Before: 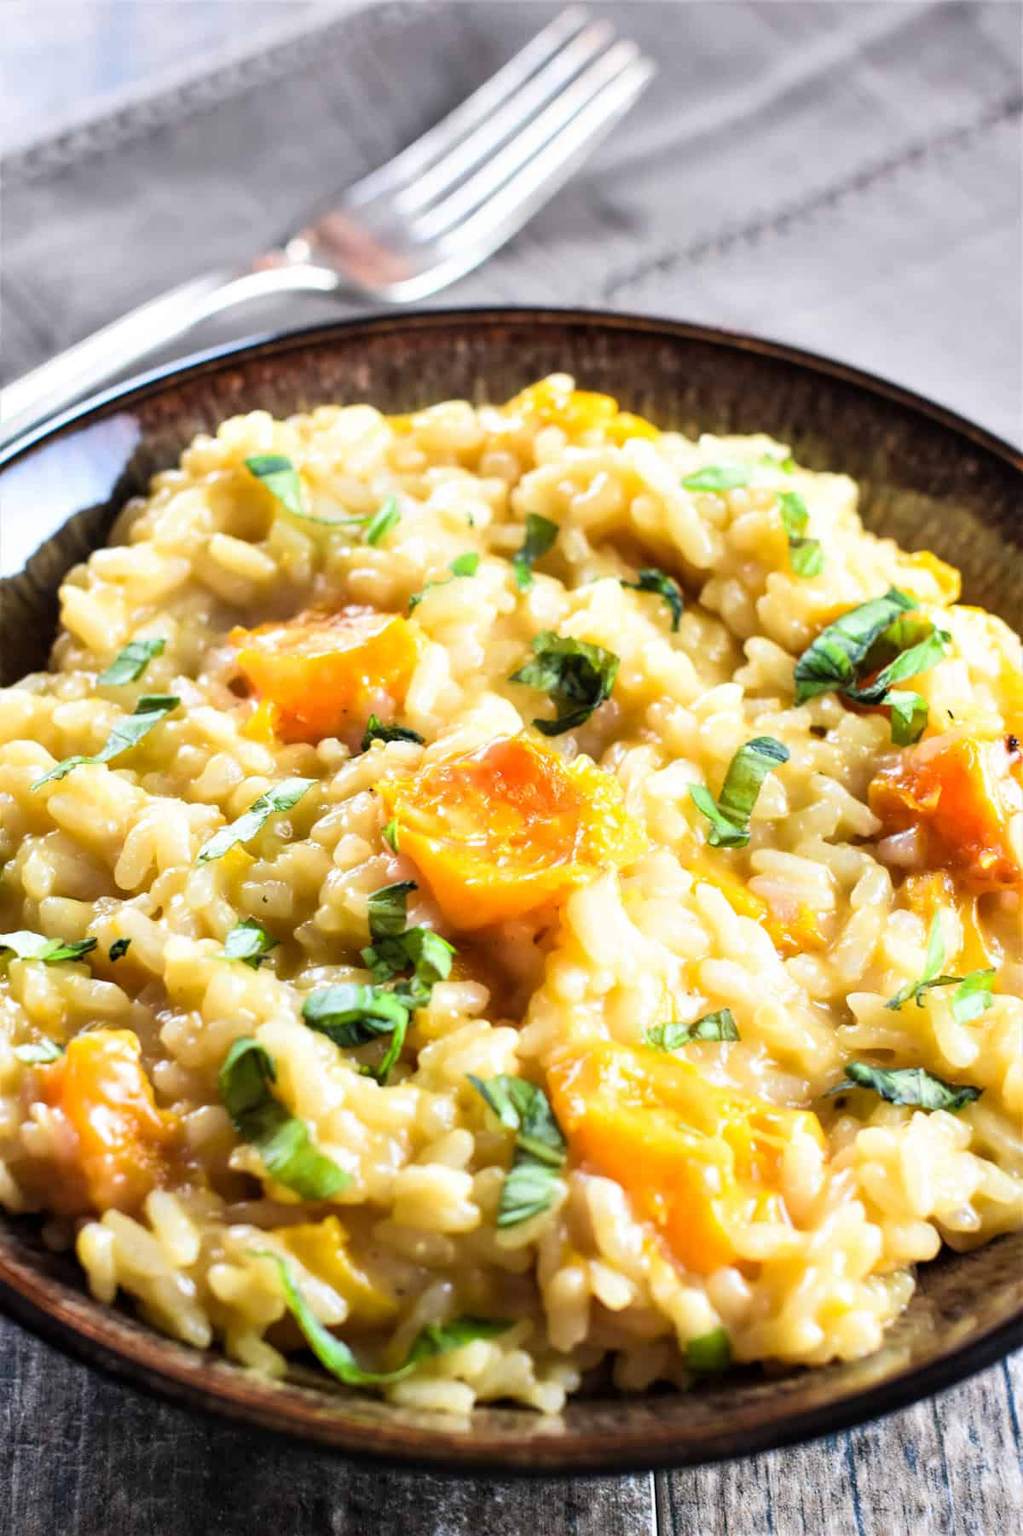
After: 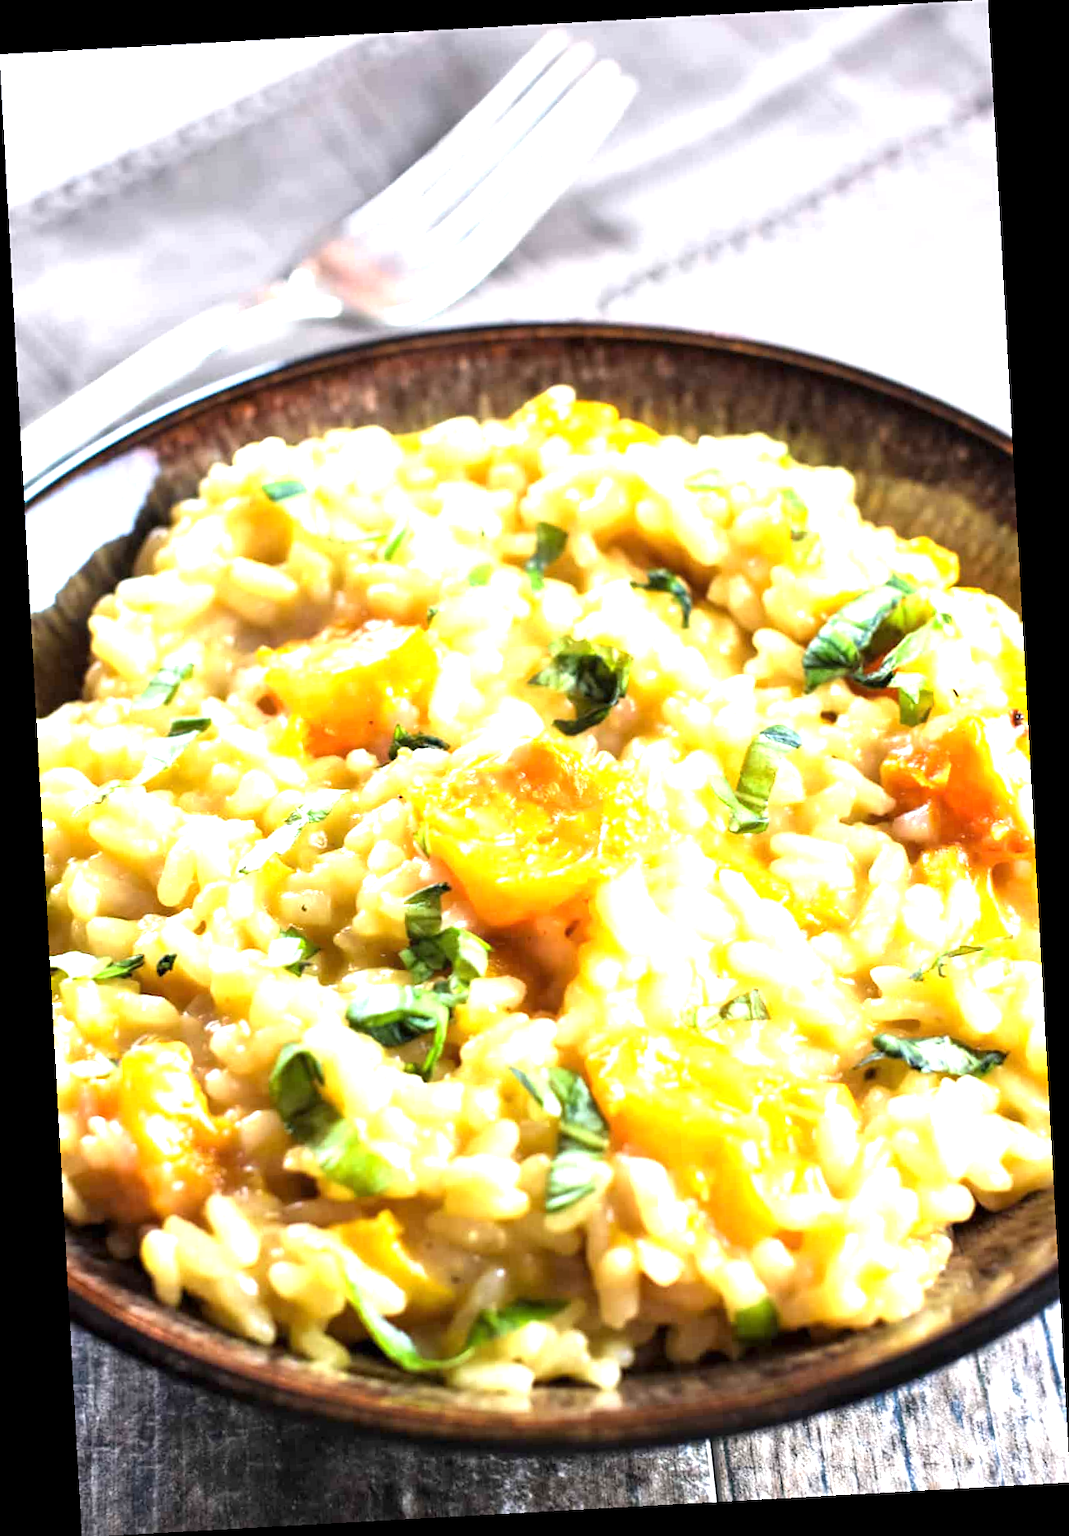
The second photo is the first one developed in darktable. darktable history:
rotate and perspective: rotation -3.18°, automatic cropping off
exposure: exposure 0.999 EV, compensate highlight preservation false
